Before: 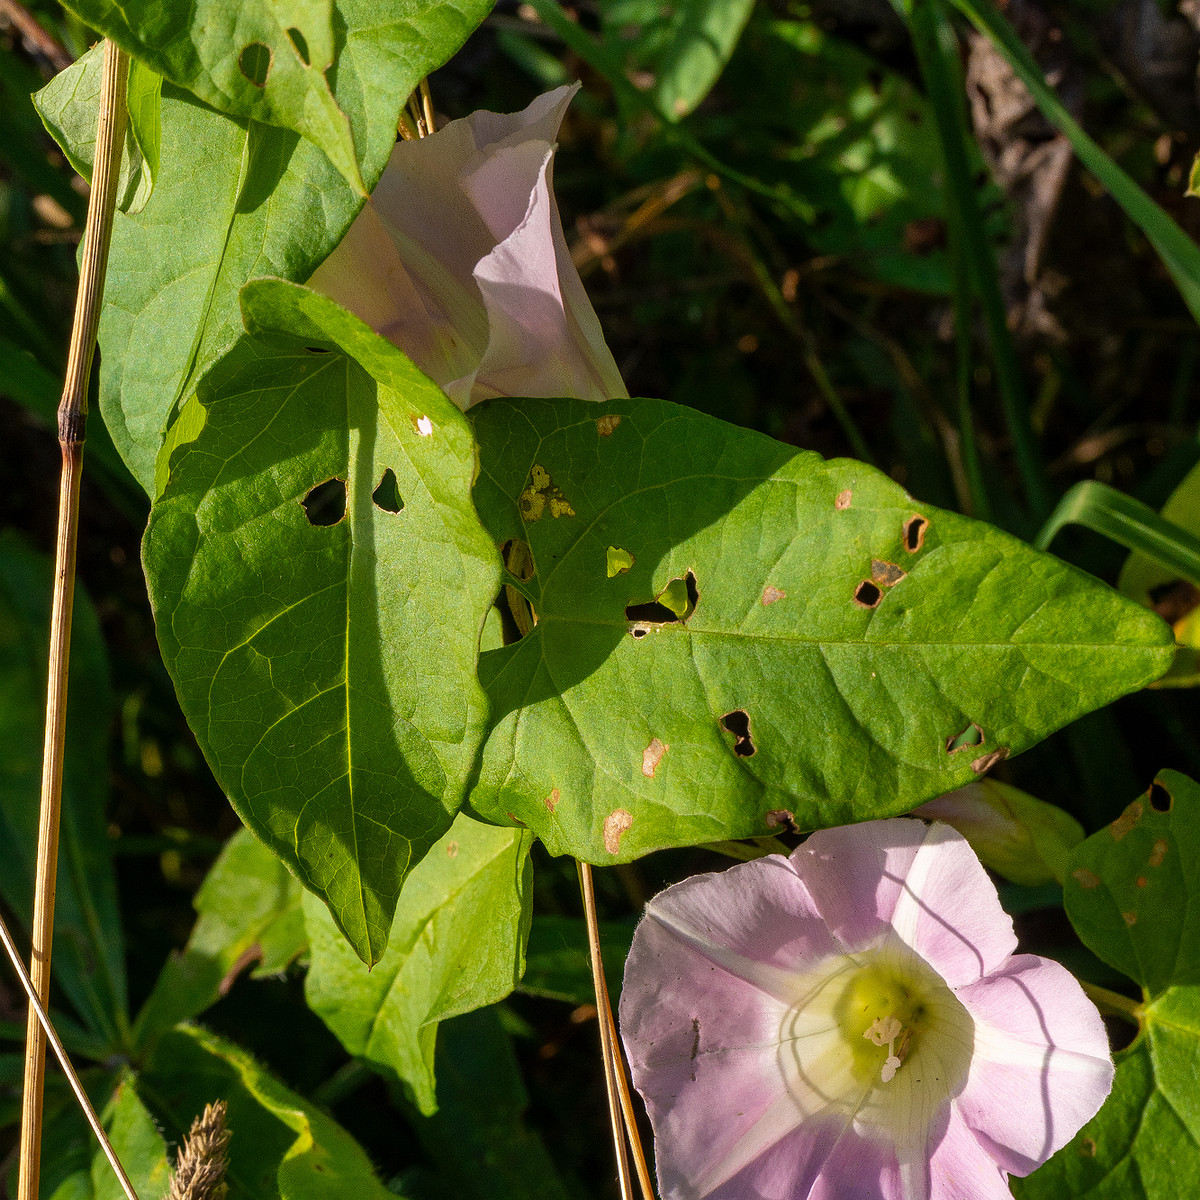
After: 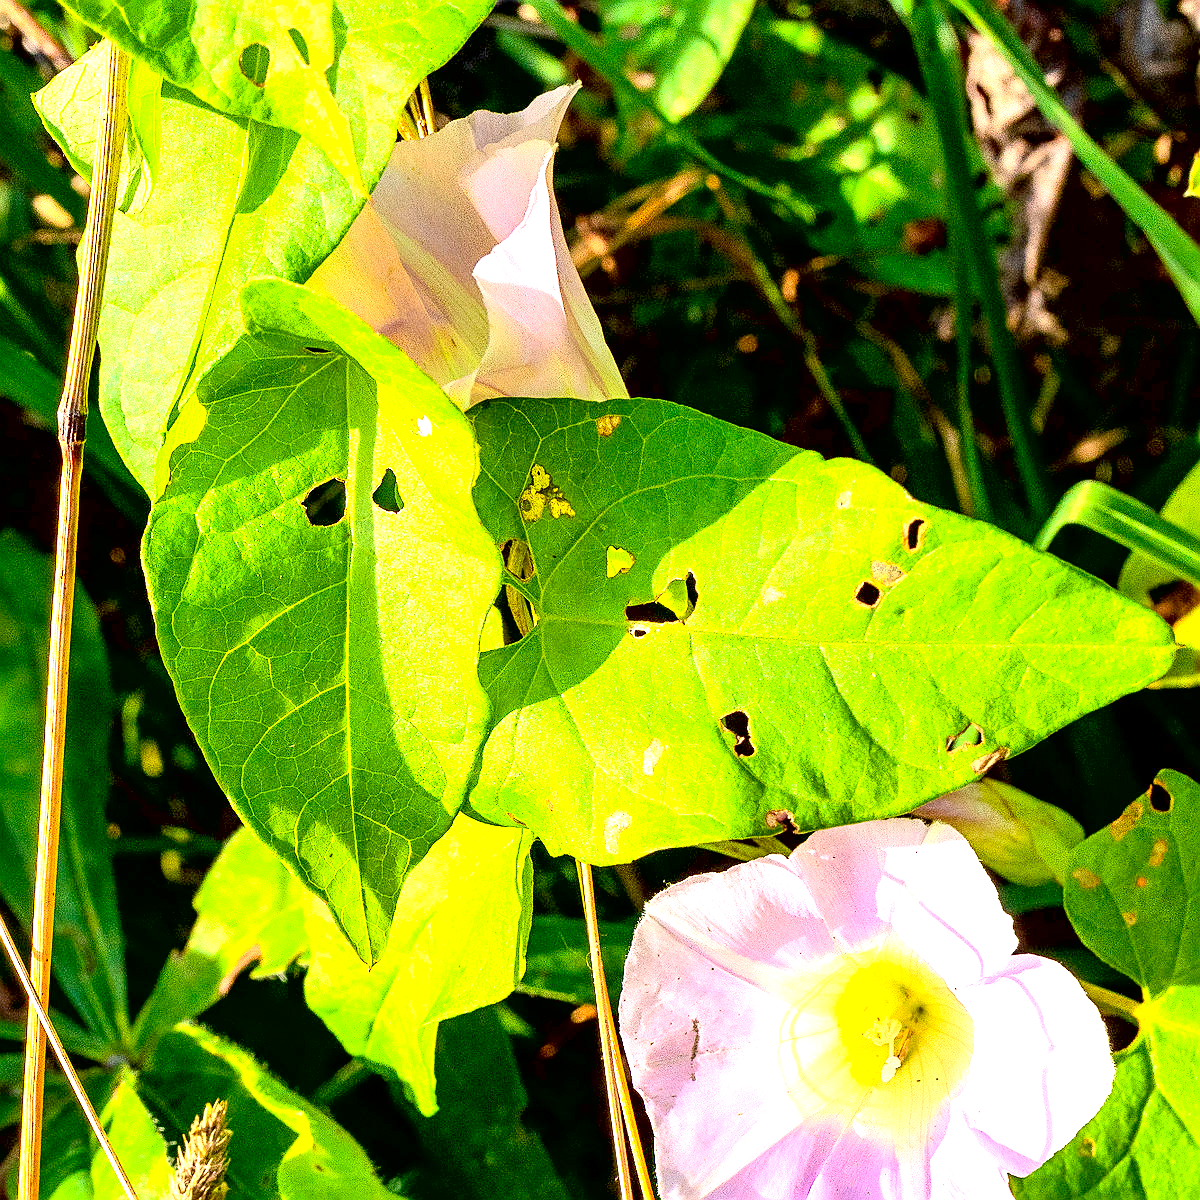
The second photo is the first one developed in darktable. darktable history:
exposure: black level correction 0.005, exposure 2.081 EV, compensate exposure bias true, compensate highlight preservation false
shadows and highlights: shadows -10.3, white point adjustment 1.53, highlights 10.17
contrast brightness saturation: contrast 0.202, brightness 0.157, saturation 0.225
sharpen: on, module defaults
